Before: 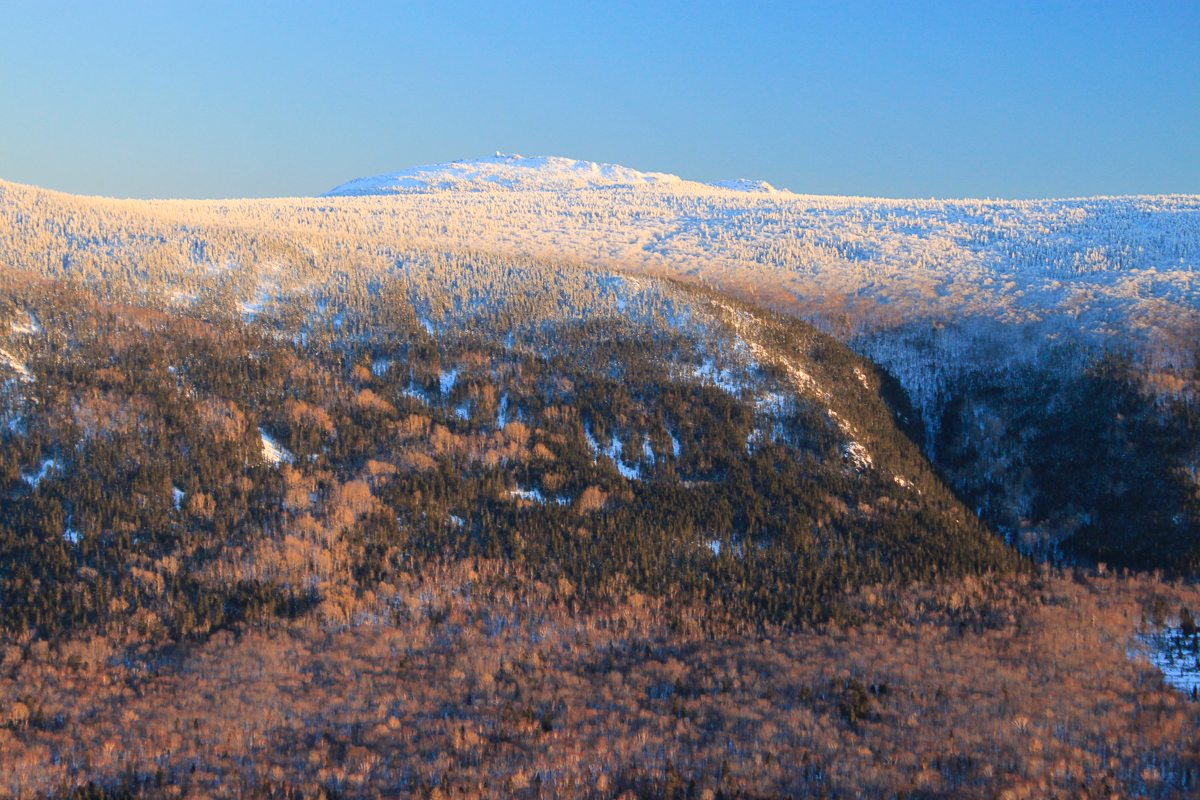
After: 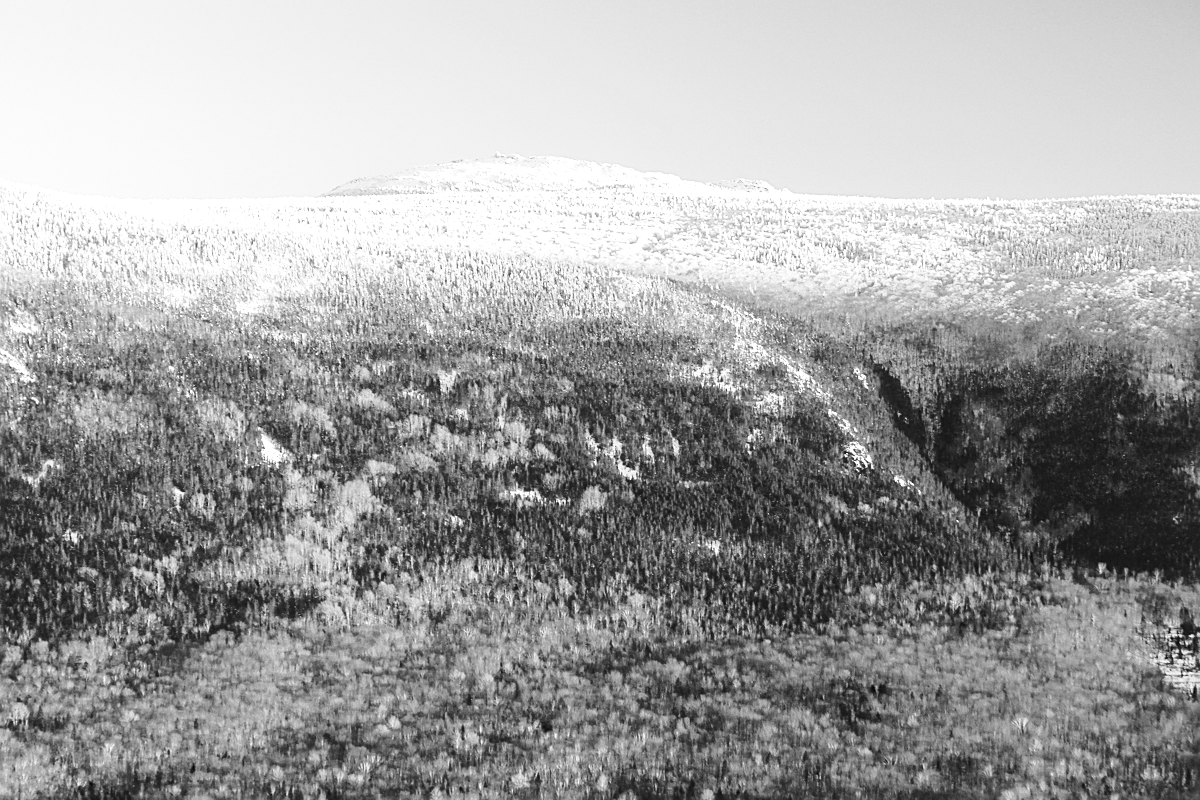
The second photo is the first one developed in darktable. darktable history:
sharpen: on, module defaults
monochrome: a 32, b 64, size 2.3
base curve: curves: ch0 [(0, 0) (0.028, 0.03) (0.121, 0.232) (0.46, 0.748) (0.859, 0.968) (1, 1)], preserve colors none
levels: levels [0, 0.435, 0.917]
